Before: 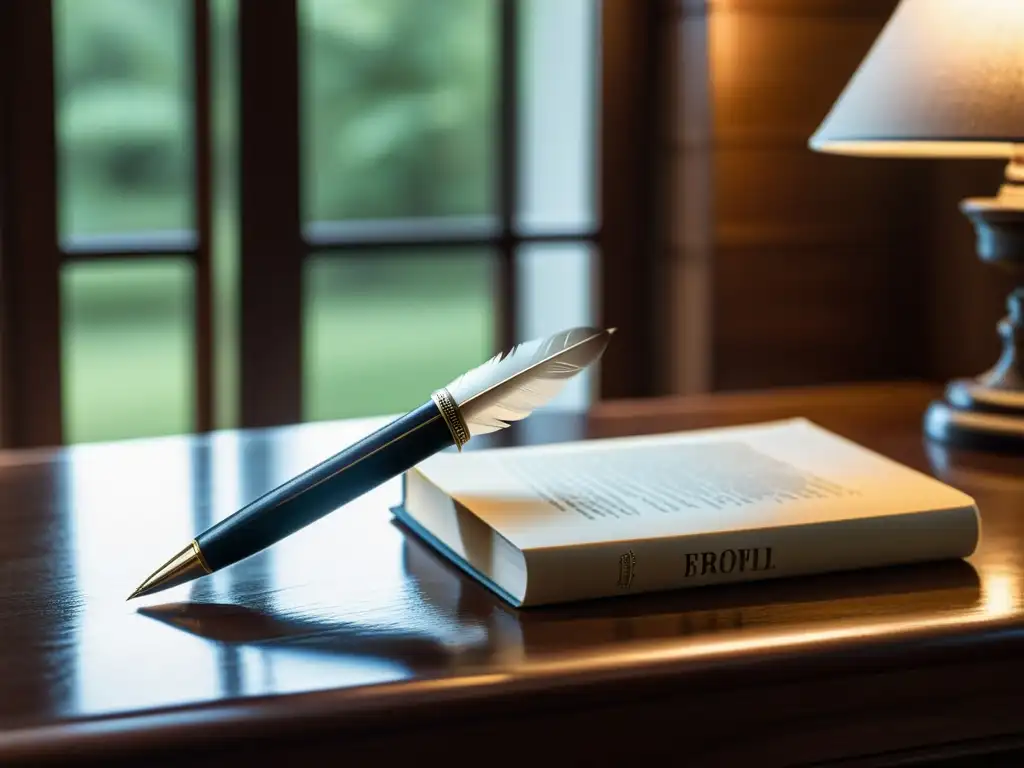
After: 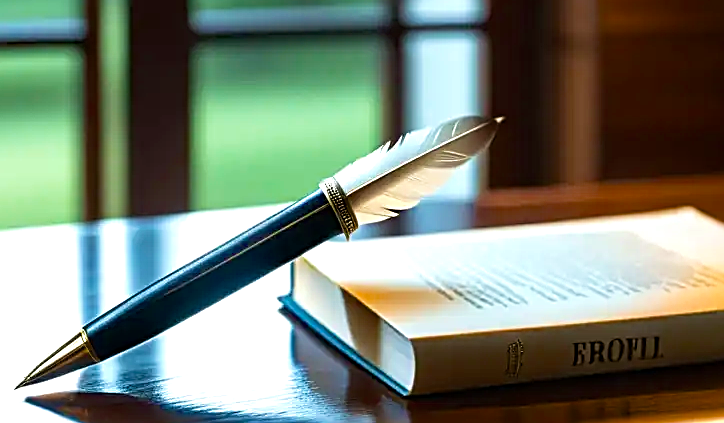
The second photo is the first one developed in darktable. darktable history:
sharpen: radius 2.531, amount 0.624
crop: left 10.967%, top 27.52%, right 18.241%, bottom 17.066%
velvia: on, module defaults
color balance rgb: perceptual saturation grading › global saturation 25.134%, perceptual brilliance grading › global brilliance 18.575%, saturation formula JzAzBz (2021)
